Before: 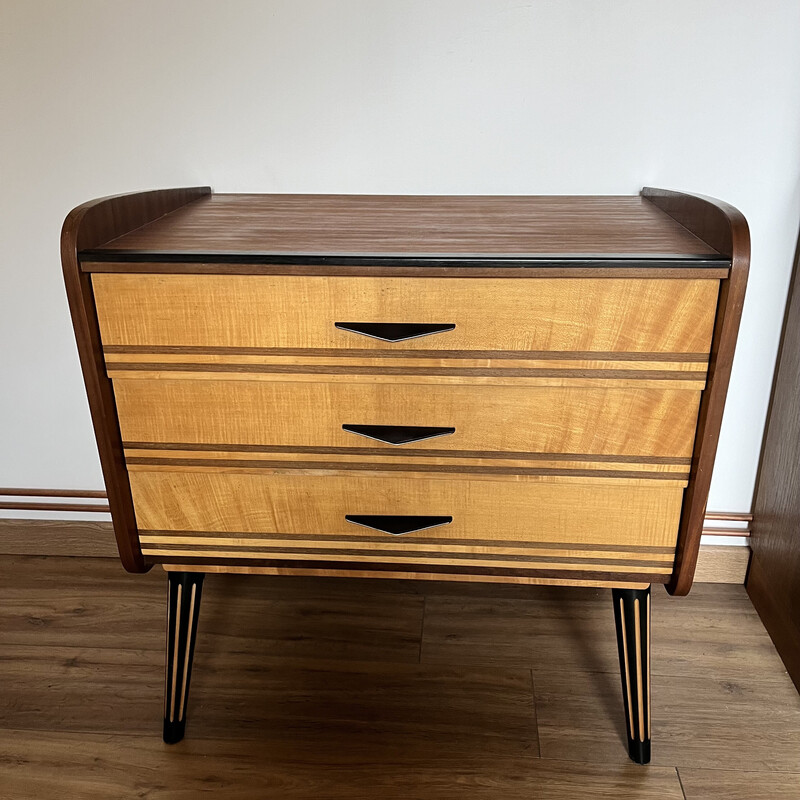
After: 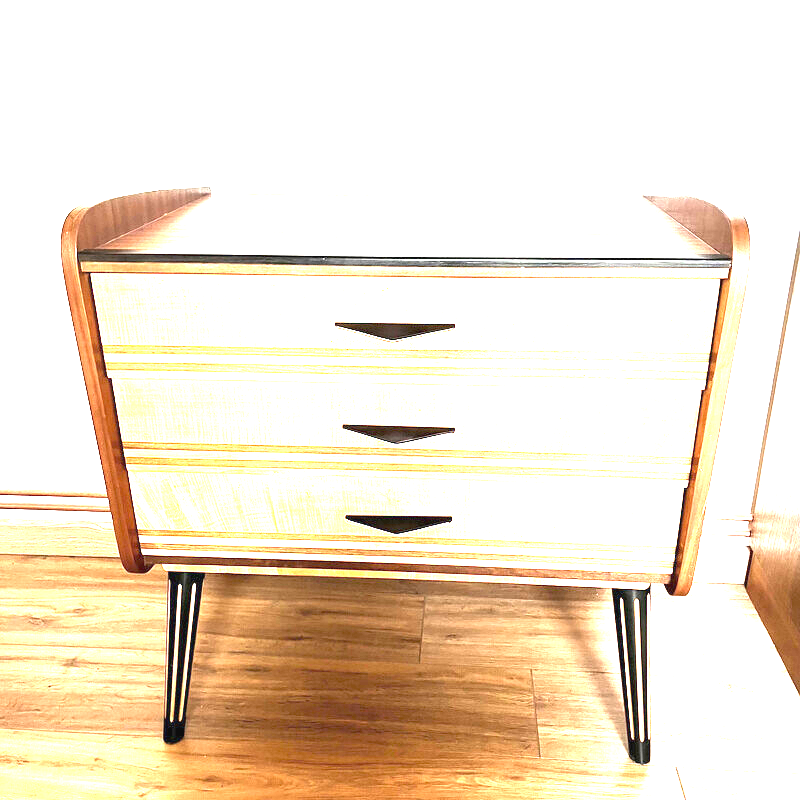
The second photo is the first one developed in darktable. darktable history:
exposure: black level correction 0, exposure 3.995 EV, compensate highlight preservation false
